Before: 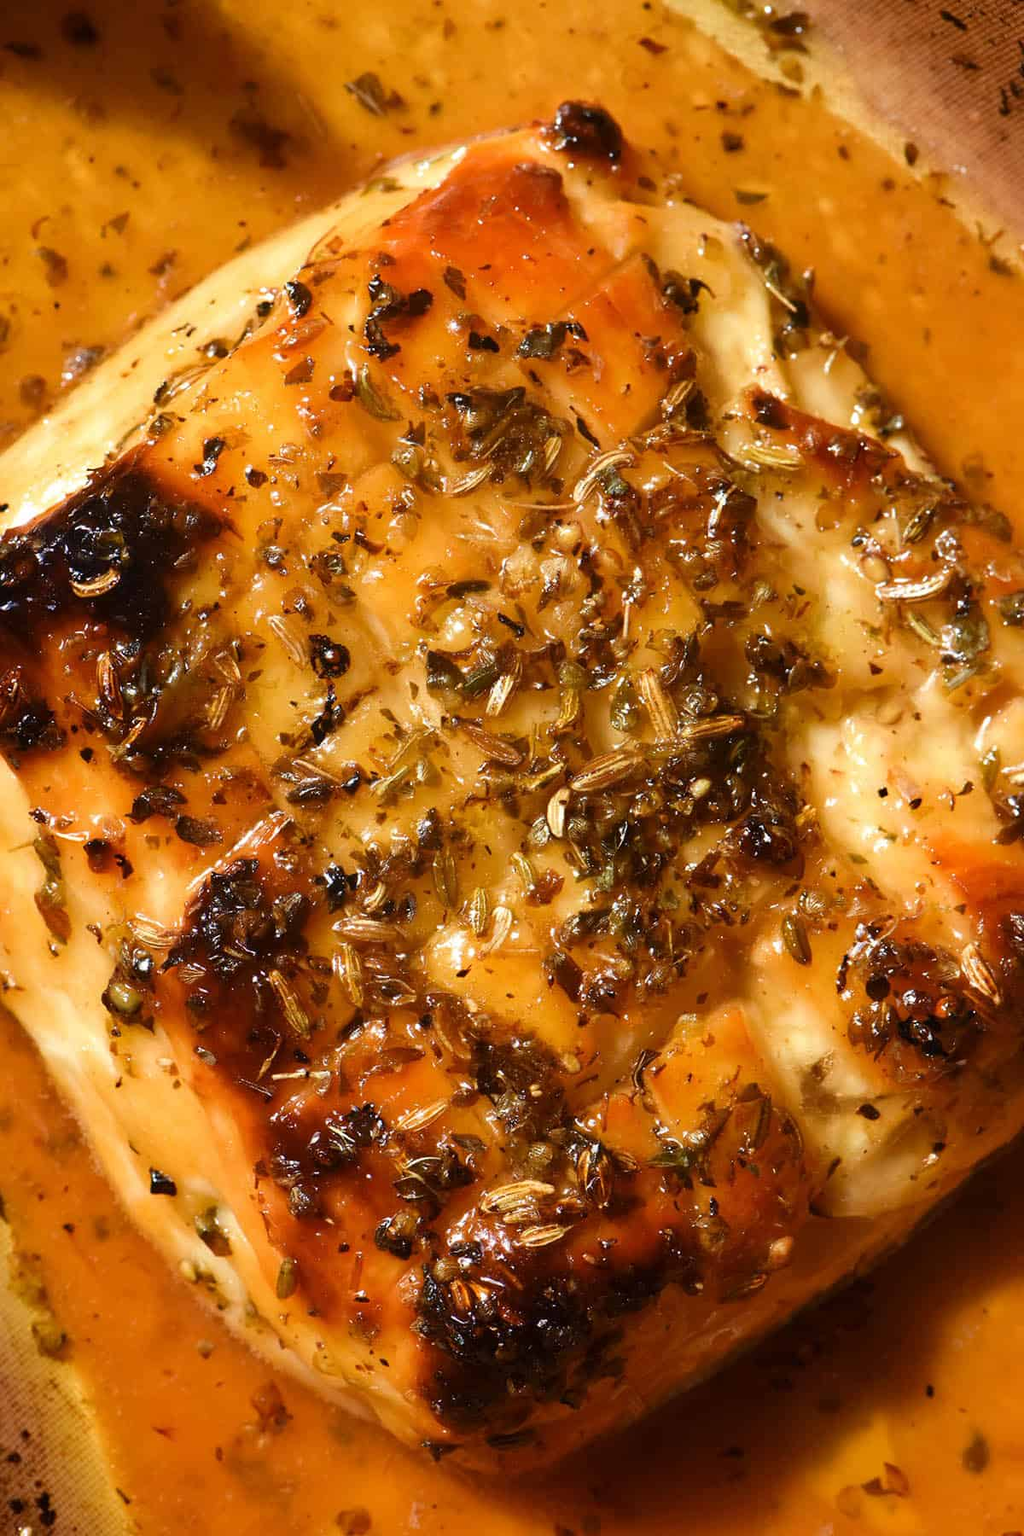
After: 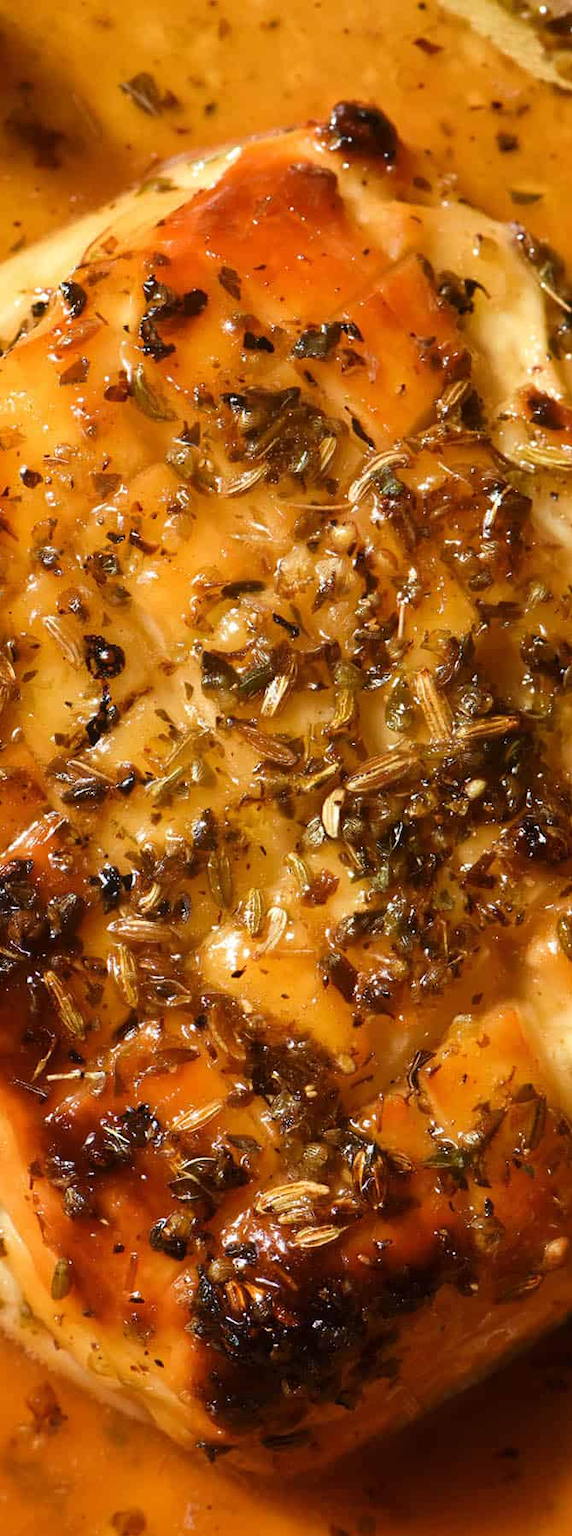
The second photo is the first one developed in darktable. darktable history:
crop: left 22.001%, right 22.124%, bottom 0.005%
